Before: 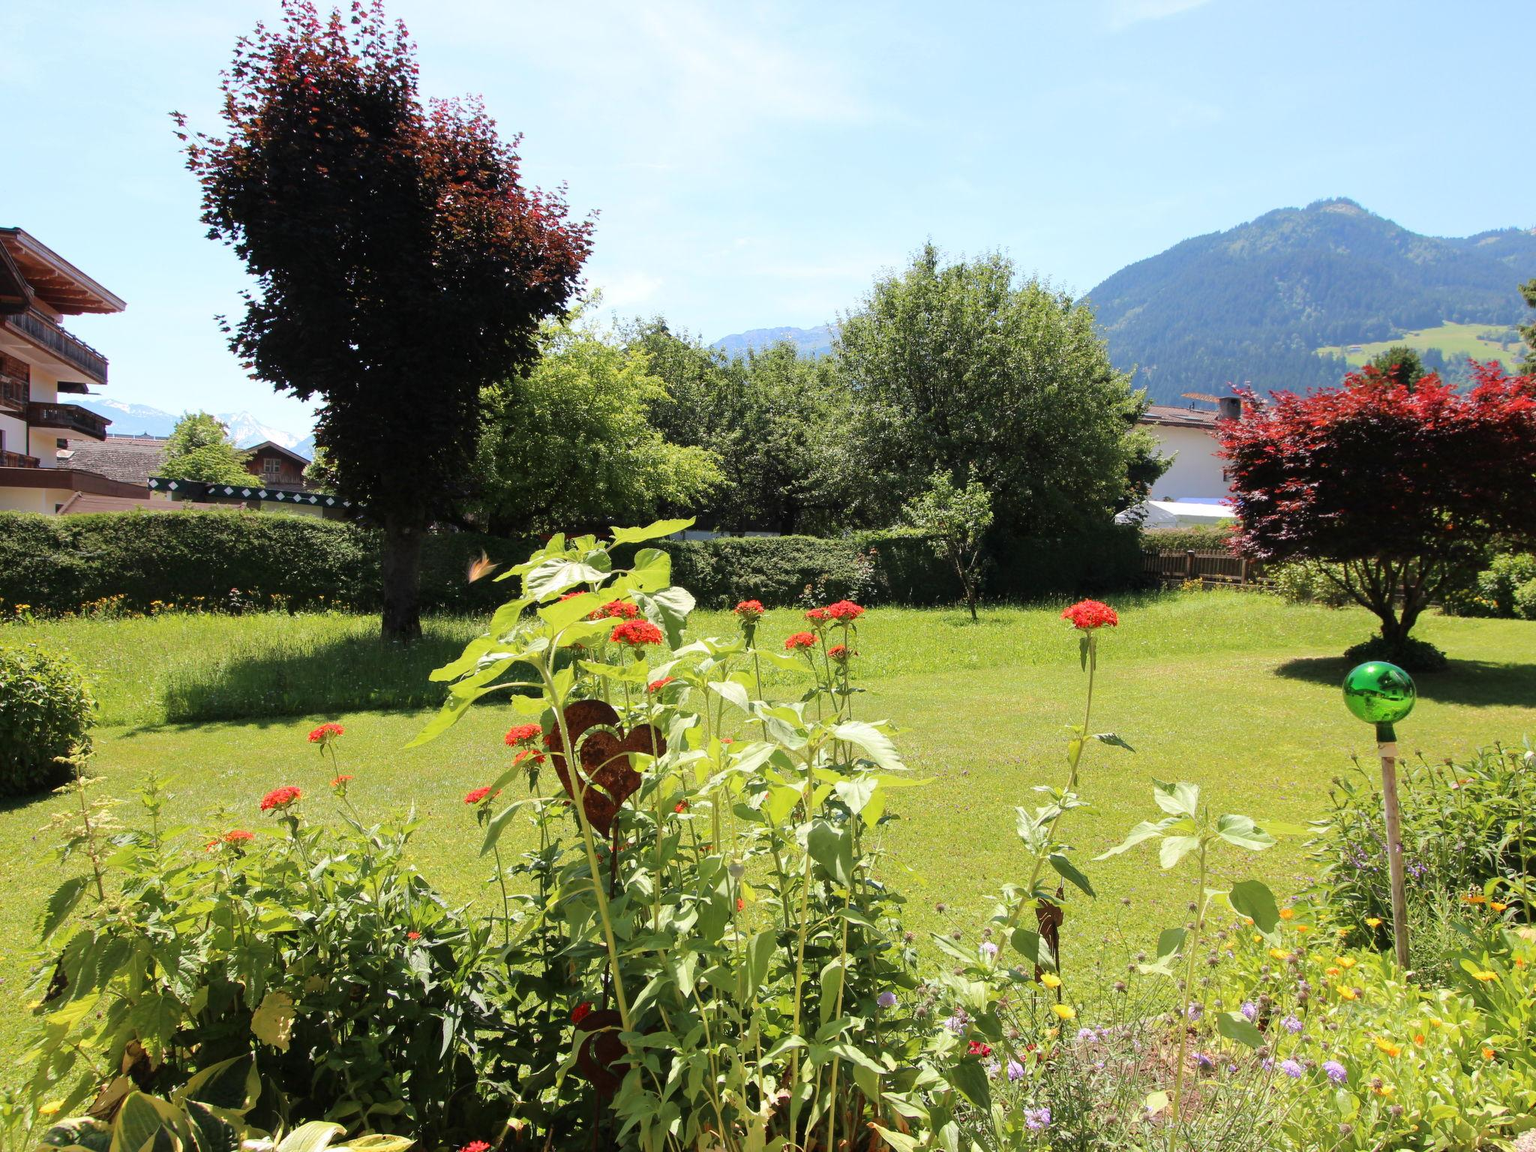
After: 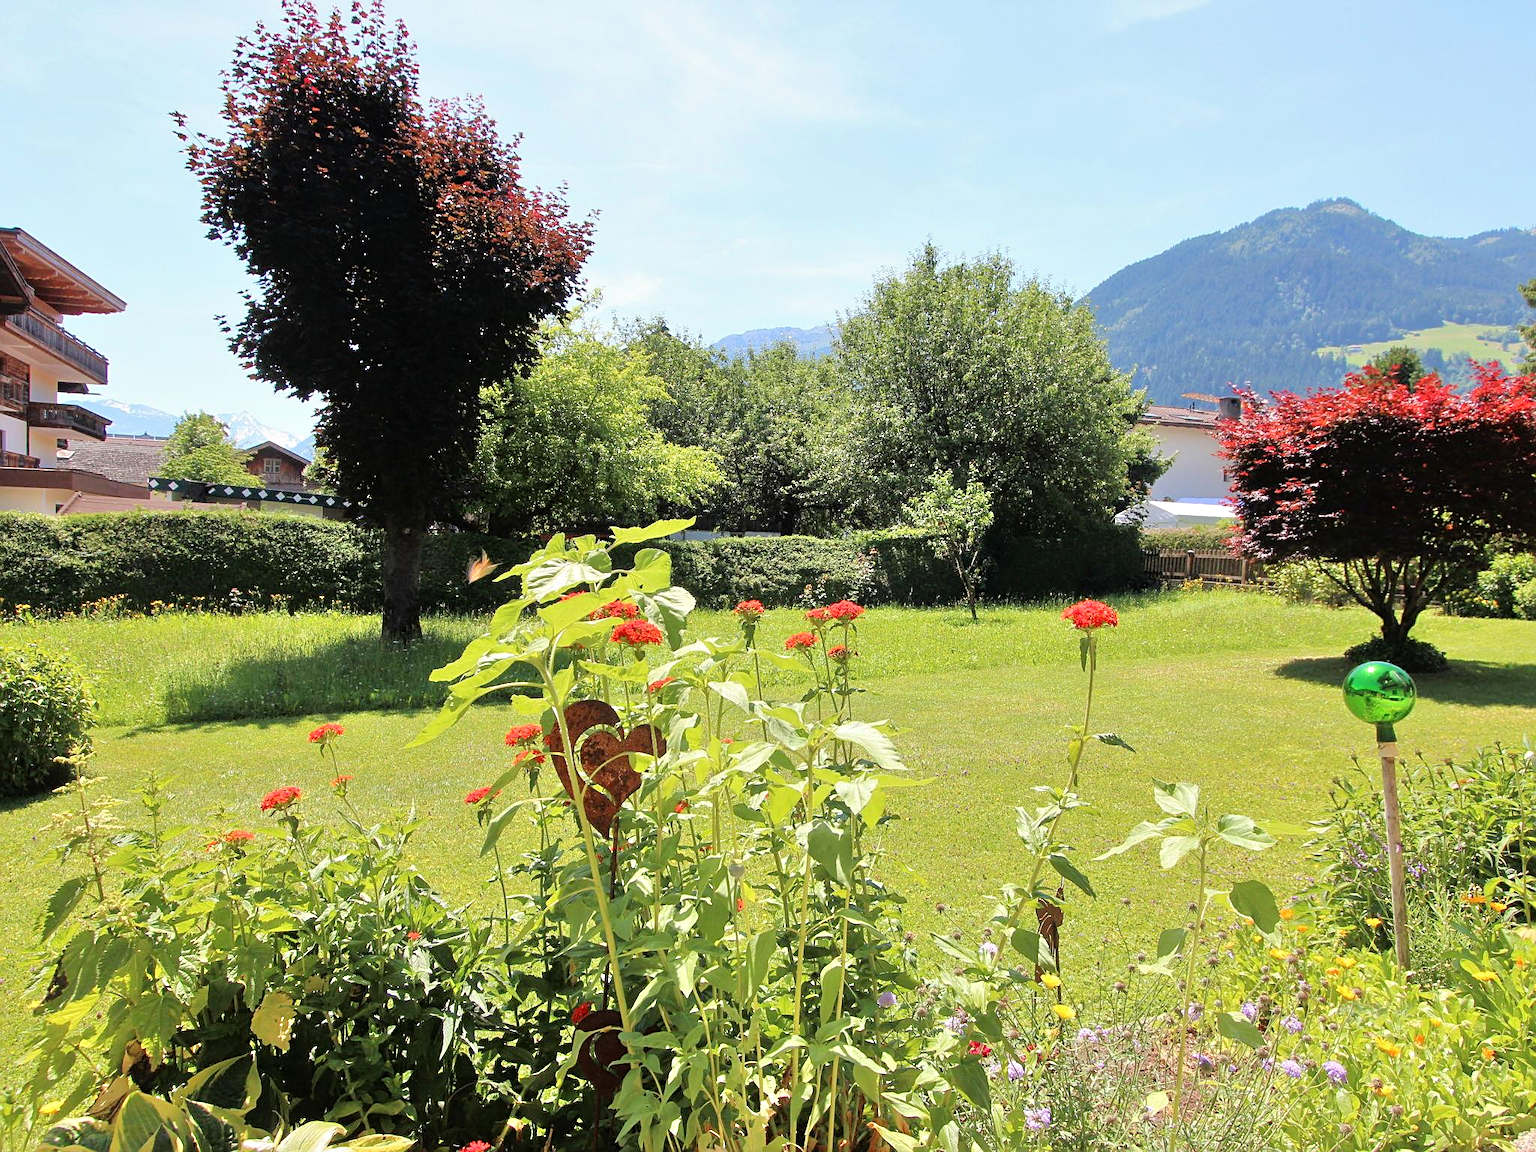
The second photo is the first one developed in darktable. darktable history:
exposure: exposure -0.07 EV, compensate highlight preservation false
tone equalizer: -7 EV 0.153 EV, -6 EV 0.595 EV, -5 EV 1.19 EV, -4 EV 1.31 EV, -3 EV 1.12 EV, -2 EV 0.6 EV, -1 EV 0.166 EV, mask exposure compensation -0.511 EV
sharpen: on, module defaults
